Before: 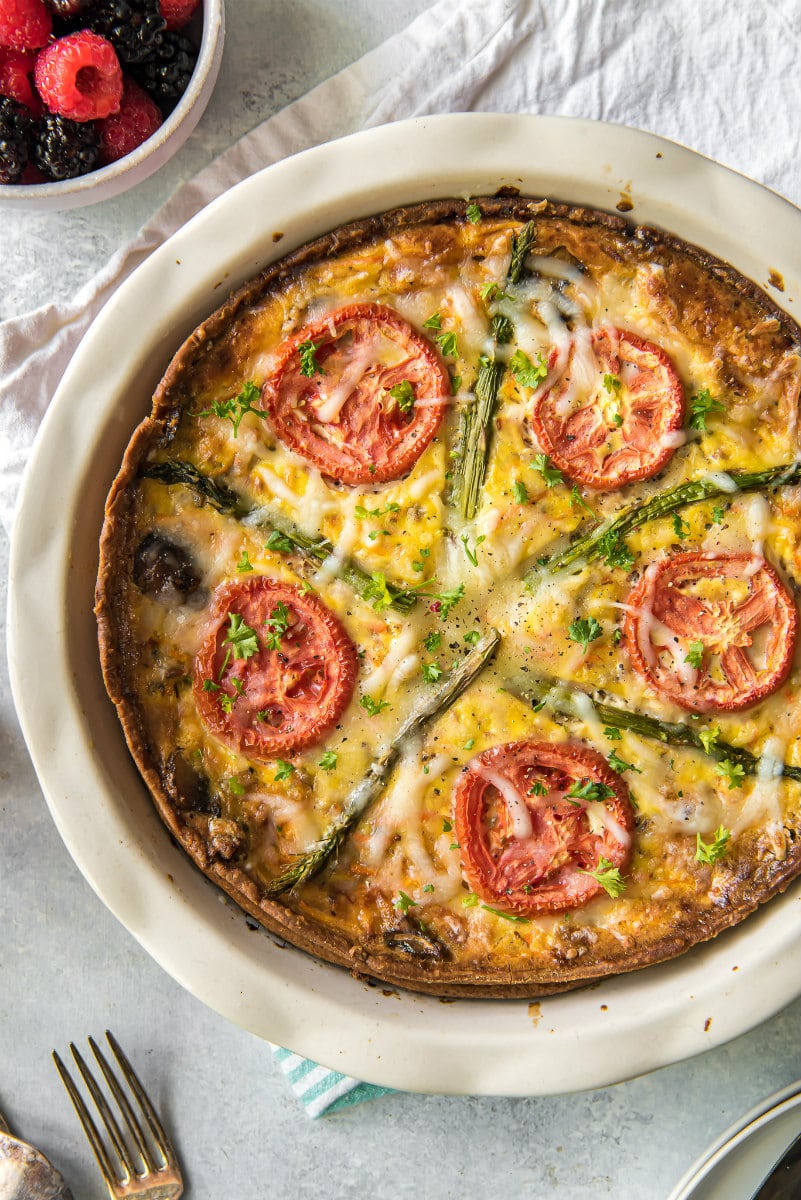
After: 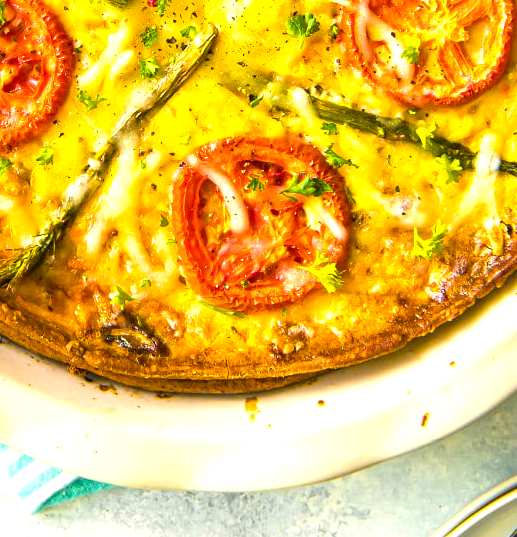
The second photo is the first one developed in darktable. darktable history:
crop and rotate: left 35.352%, top 50.441%, bottom 4.8%
exposure: black level correction 0, exposure 1 EV, compensate exposure bias true, compensate highlight preservation false
color balance rgb: highlights gain › chroma 3.003%, highlights gain › hue 75.84°, perceptual saturation grading › global saturation 19.626%, global vibrance 50.513%
